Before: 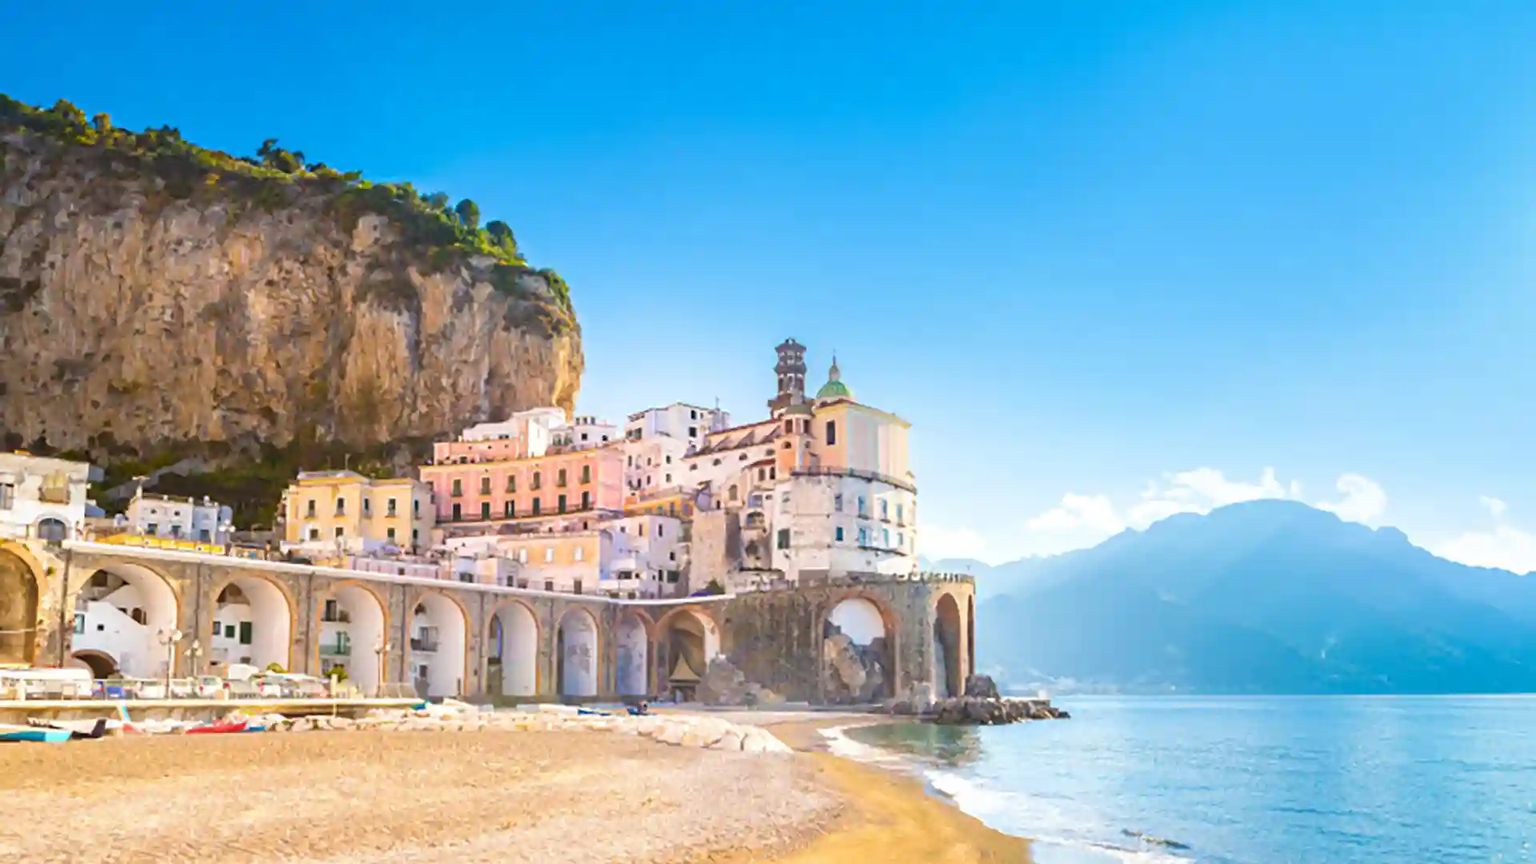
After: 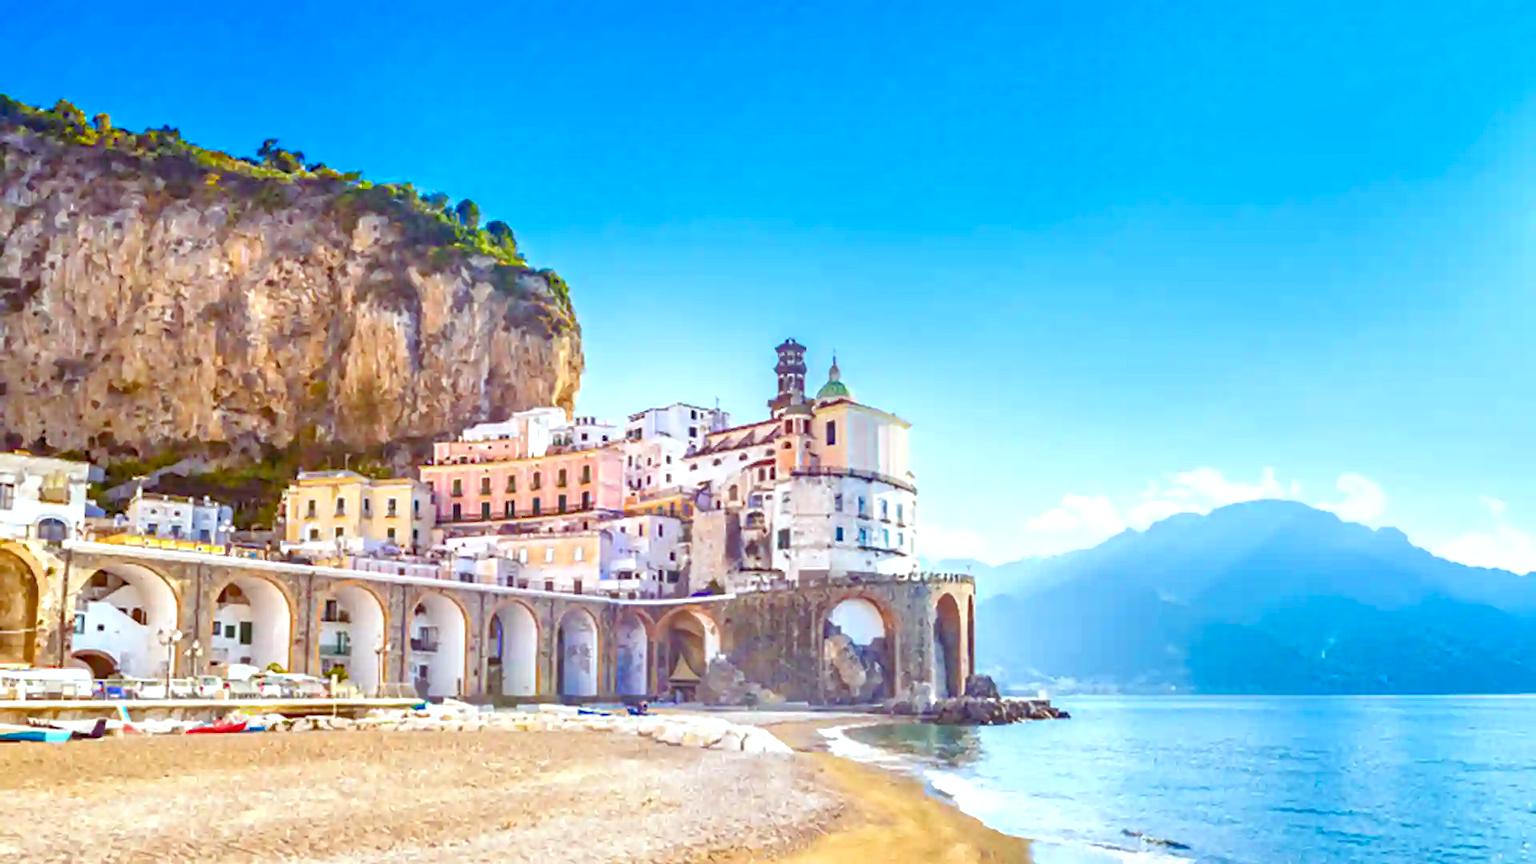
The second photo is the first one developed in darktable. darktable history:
tone equalizer: -7 EV 0.15 EV, -6 EV 0.6 EV, -5 EV 1.15 EV, -4 EV 1.33 EV, -3 EV 1.15 EV, -2 EV 0.6 EV, -1 EV 0.15 EV, mask exposure compensation -0.5 EV
local contrast: highlights 40%, shadows 60%, detail 136%, midtone range 0.514
color calibration: x 0.38, y 0.391, temperature 4086.74 K
color balance rgb: shadows lift › luminance -21.66%, shadows lift › chroma 8.98%, shadows lift › hue 283.37°, power › chroma 1.05%, power › hue 25.59°, highlights gain › luminance 6.08%, highlights gain › chroma 2.55%, highlights gain › hue 90°, global offset › luminance -0.87%, perceptual saturation grading › global saturation 25%, perceptual saturation grading › highlights -28.39%, perceptual saturation grading › shadows 33.98%
